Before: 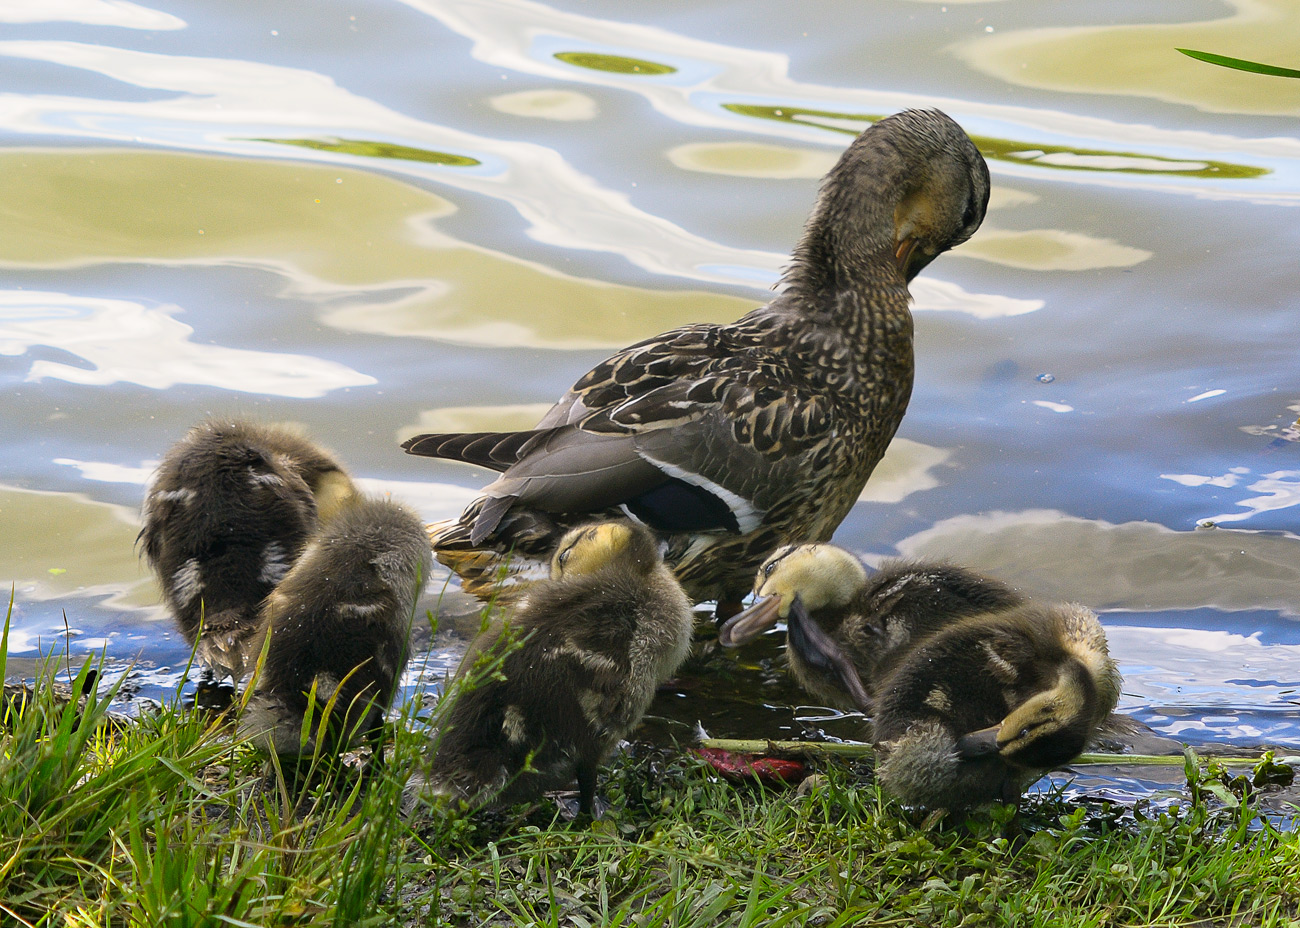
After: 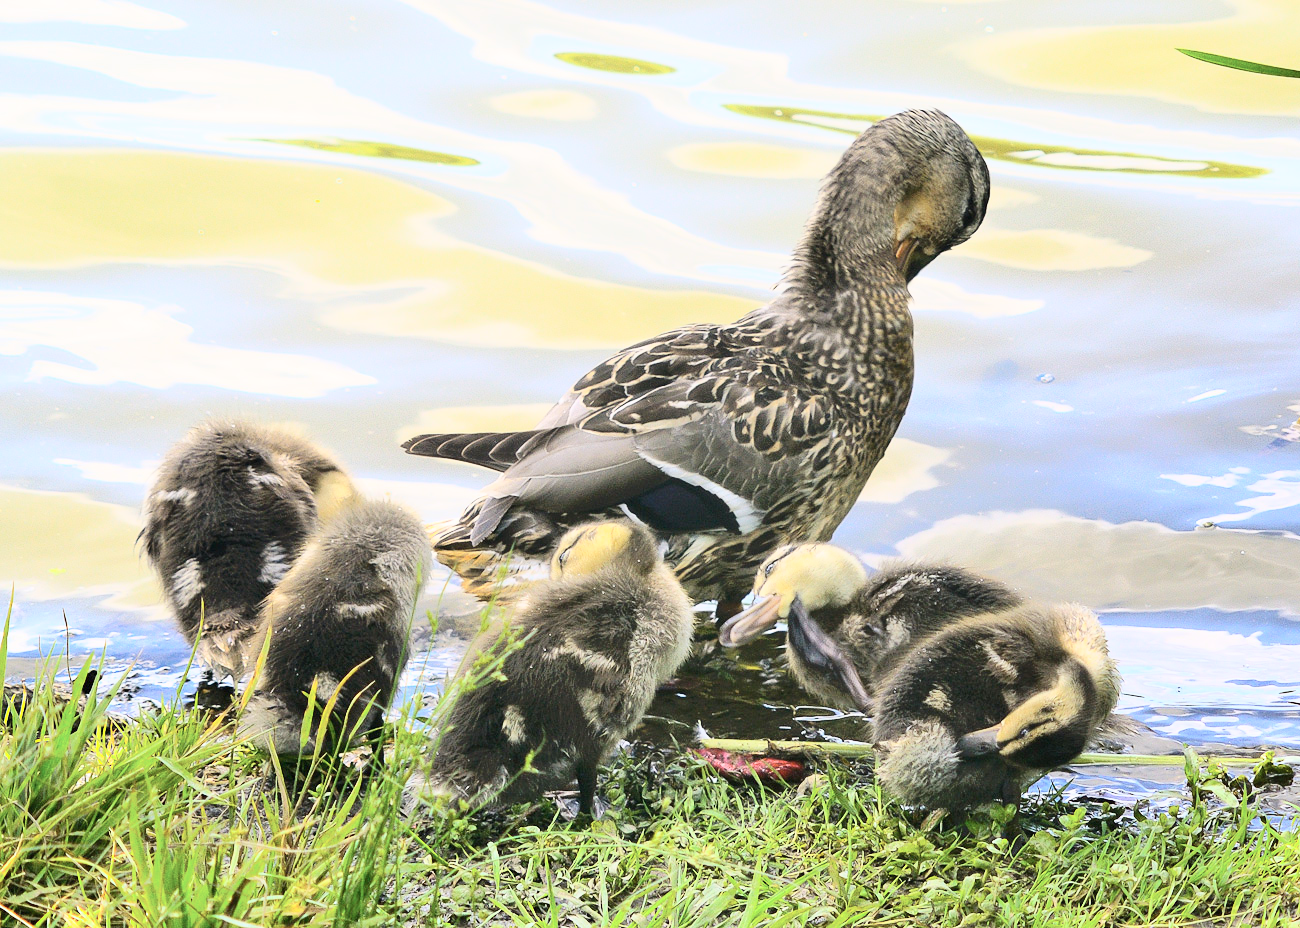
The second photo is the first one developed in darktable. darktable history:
tone curve: curves: ch0 [(0, 0) (0.003, 0.003) (0.011, 0.013) (0.025, 0.029) (0.044, 0.052) (0.069, 0.081) (0.1, 0.116) (0.136, 0.158) (0.177, 0.207) (0.224, 0.268) (0.277, 0.373) (0.335, 0.465) (0.399, 0.565) (0.468, 0.674) (0.543, 0.79) (0.623, 0.853) (0.709, 0.918) (0.801, 0.956) (0.898, 0.977) (1, 1)], color space Lab, independent channels, preserve colors none
tone equalizer: -7 EV 0.161 EV, -6 EV 0.632 EV, -5 EV 1.18 EV, -4 EV 1.31 EV, -3 EV 1.13 EV, -2 EV 0.6 EV, -1 EV 0.152 EV, smoothing diameter 24.96%, edges refinement/feathering 14.94, preserve details guided filter
